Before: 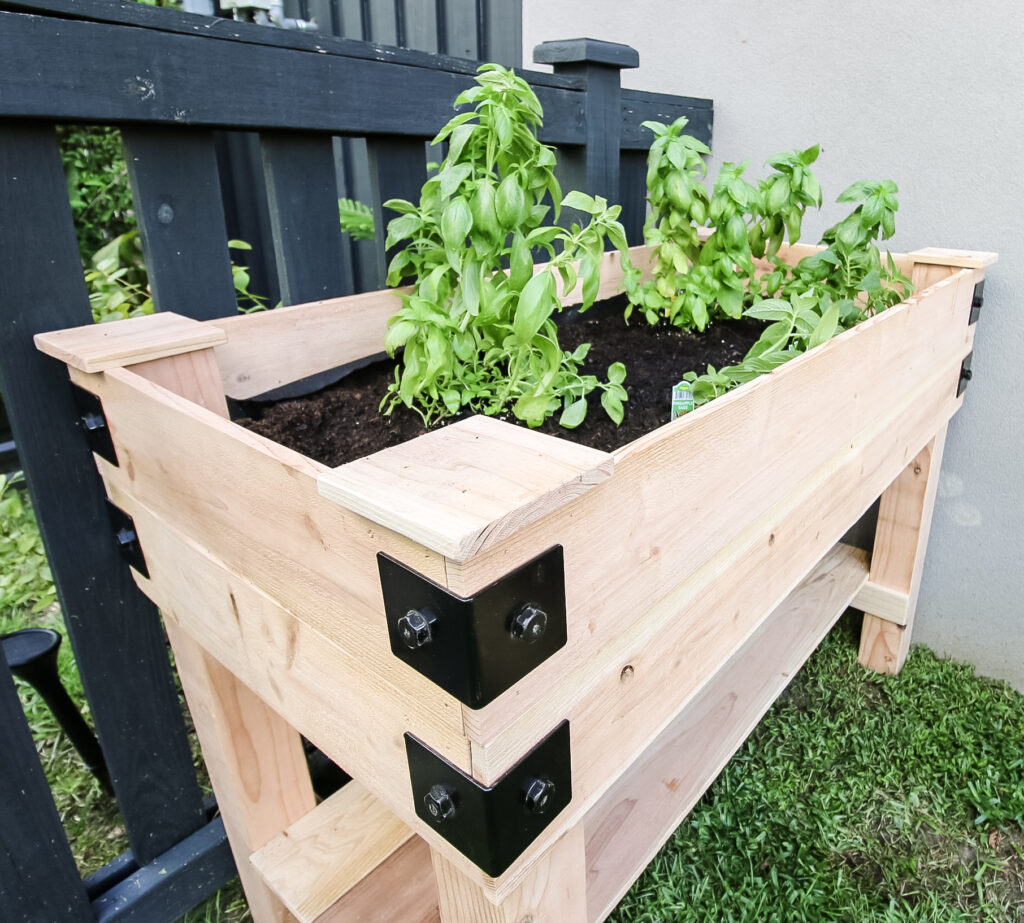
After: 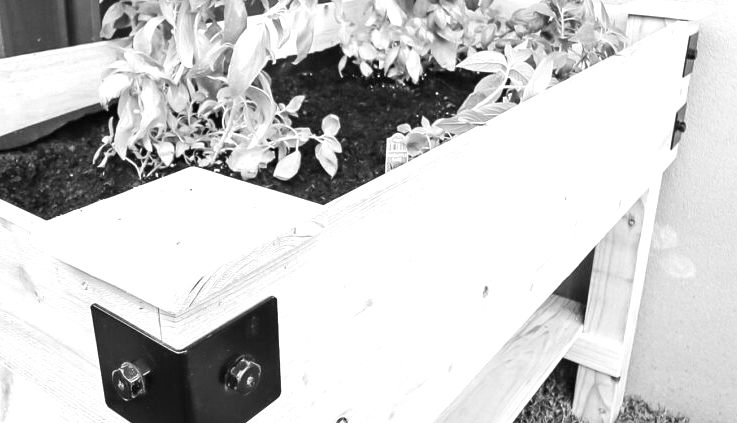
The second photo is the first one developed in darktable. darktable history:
contrast brightness saturation: saturation -1
crop and rotate: left 27.938%, top 27.046%, bottom 27.046%
exposure: exposure 0.574 EV, compensate highlight preservation false
